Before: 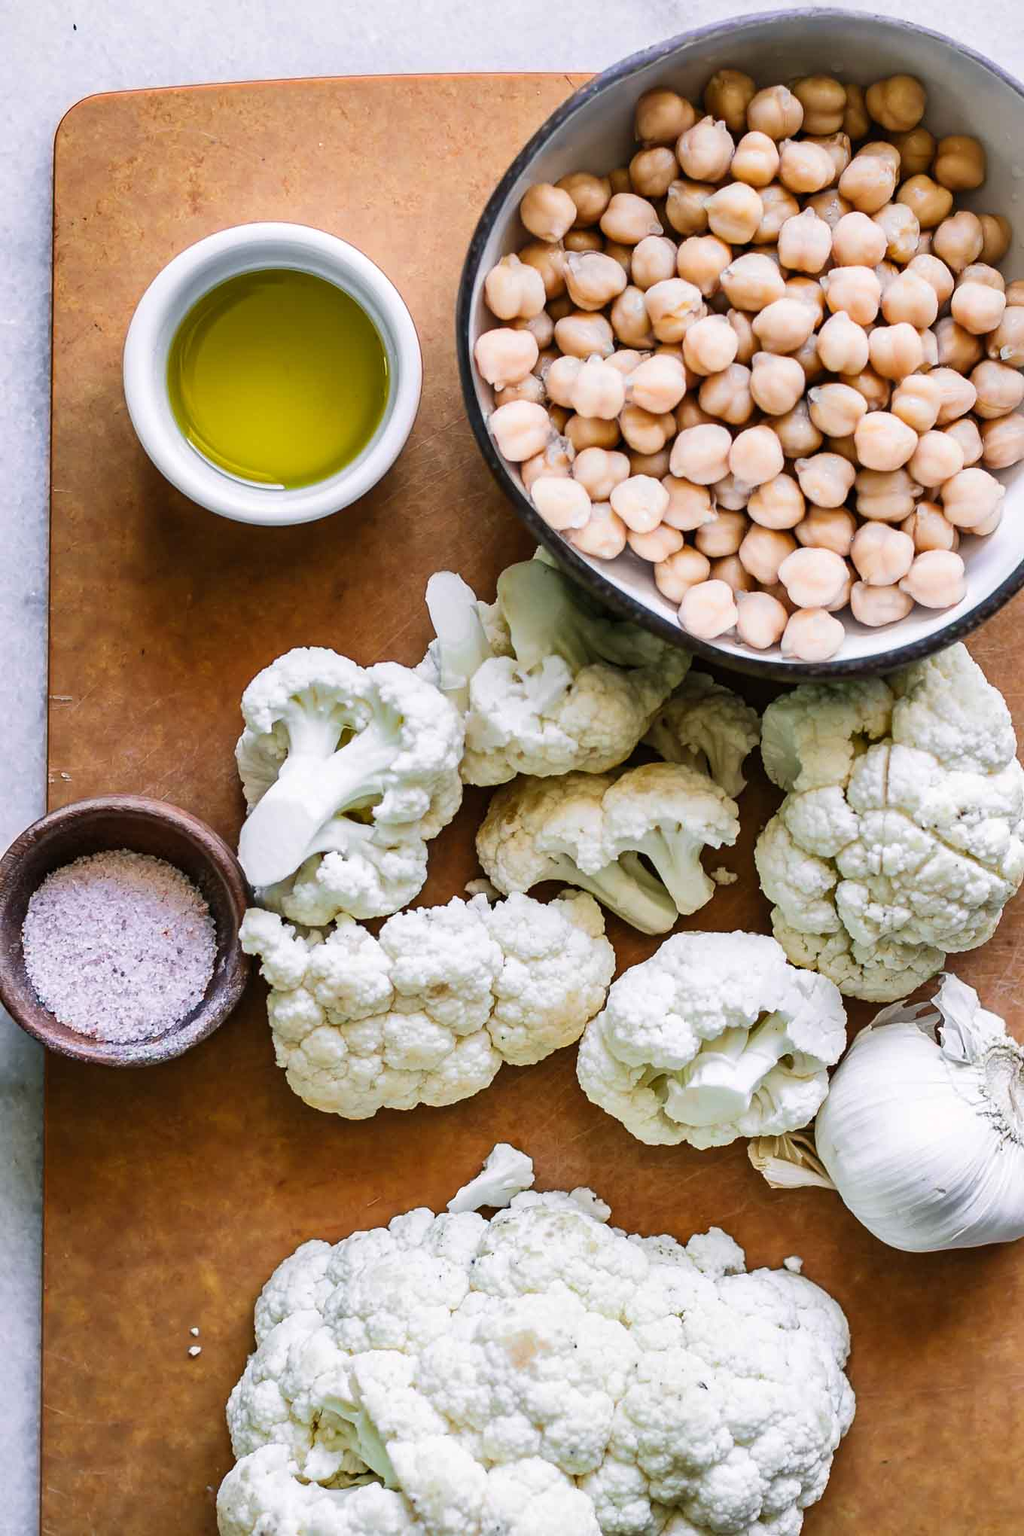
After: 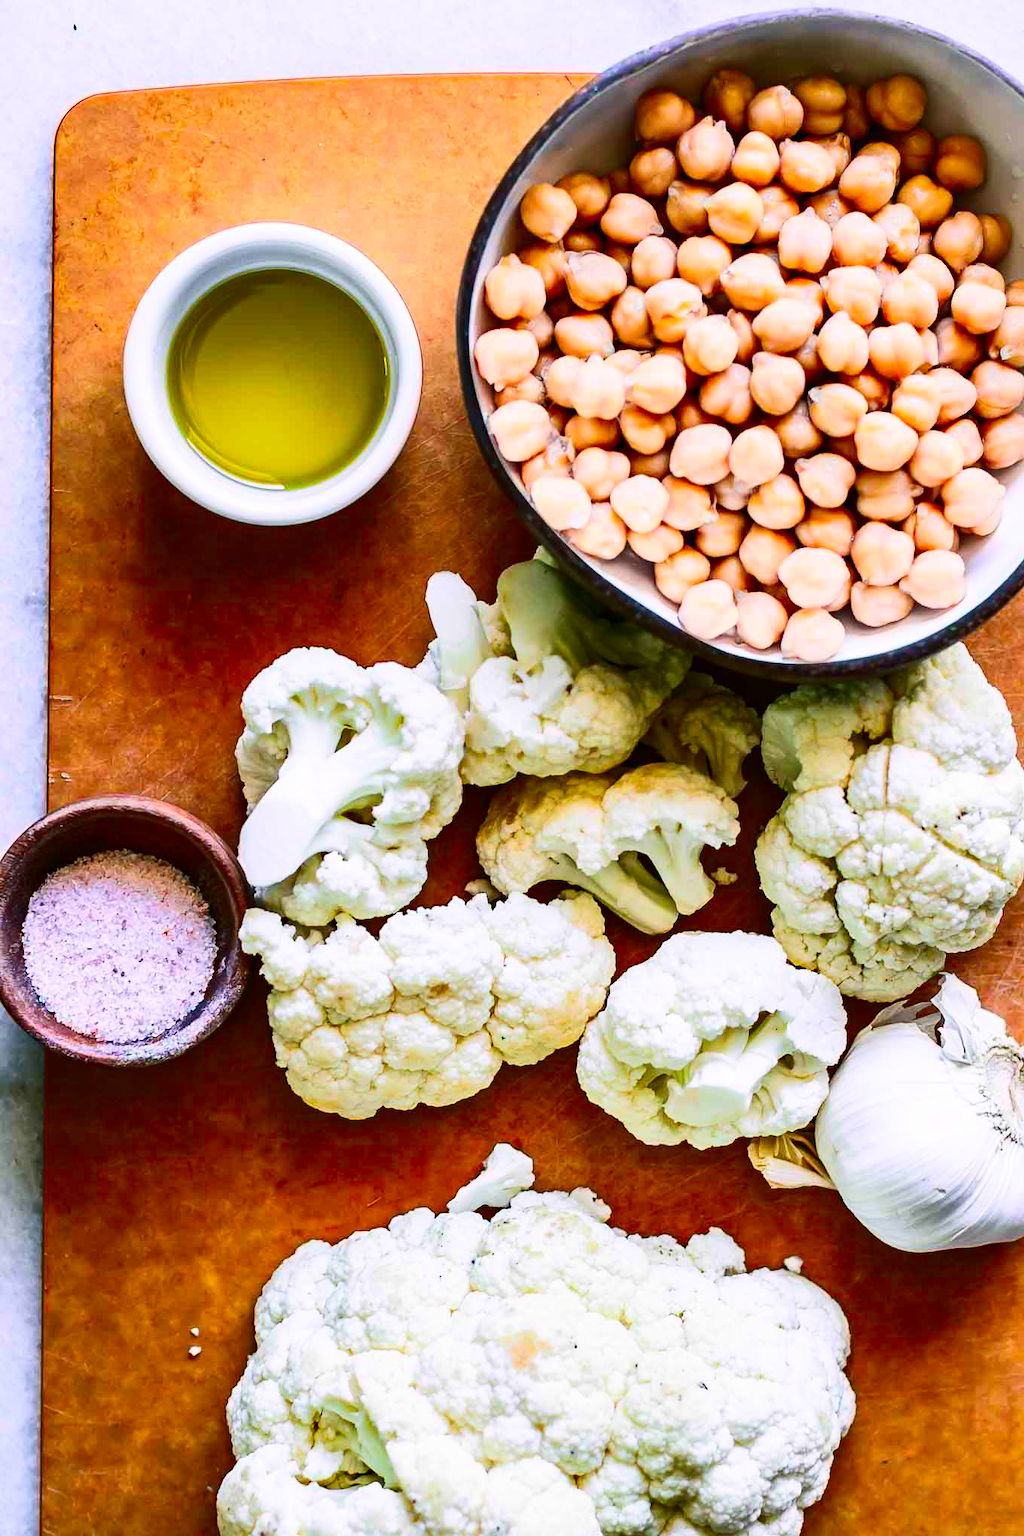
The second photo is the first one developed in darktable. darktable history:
contrast brightness saturation: contrast 0.259, brightness 0.024, saturation 0.866
